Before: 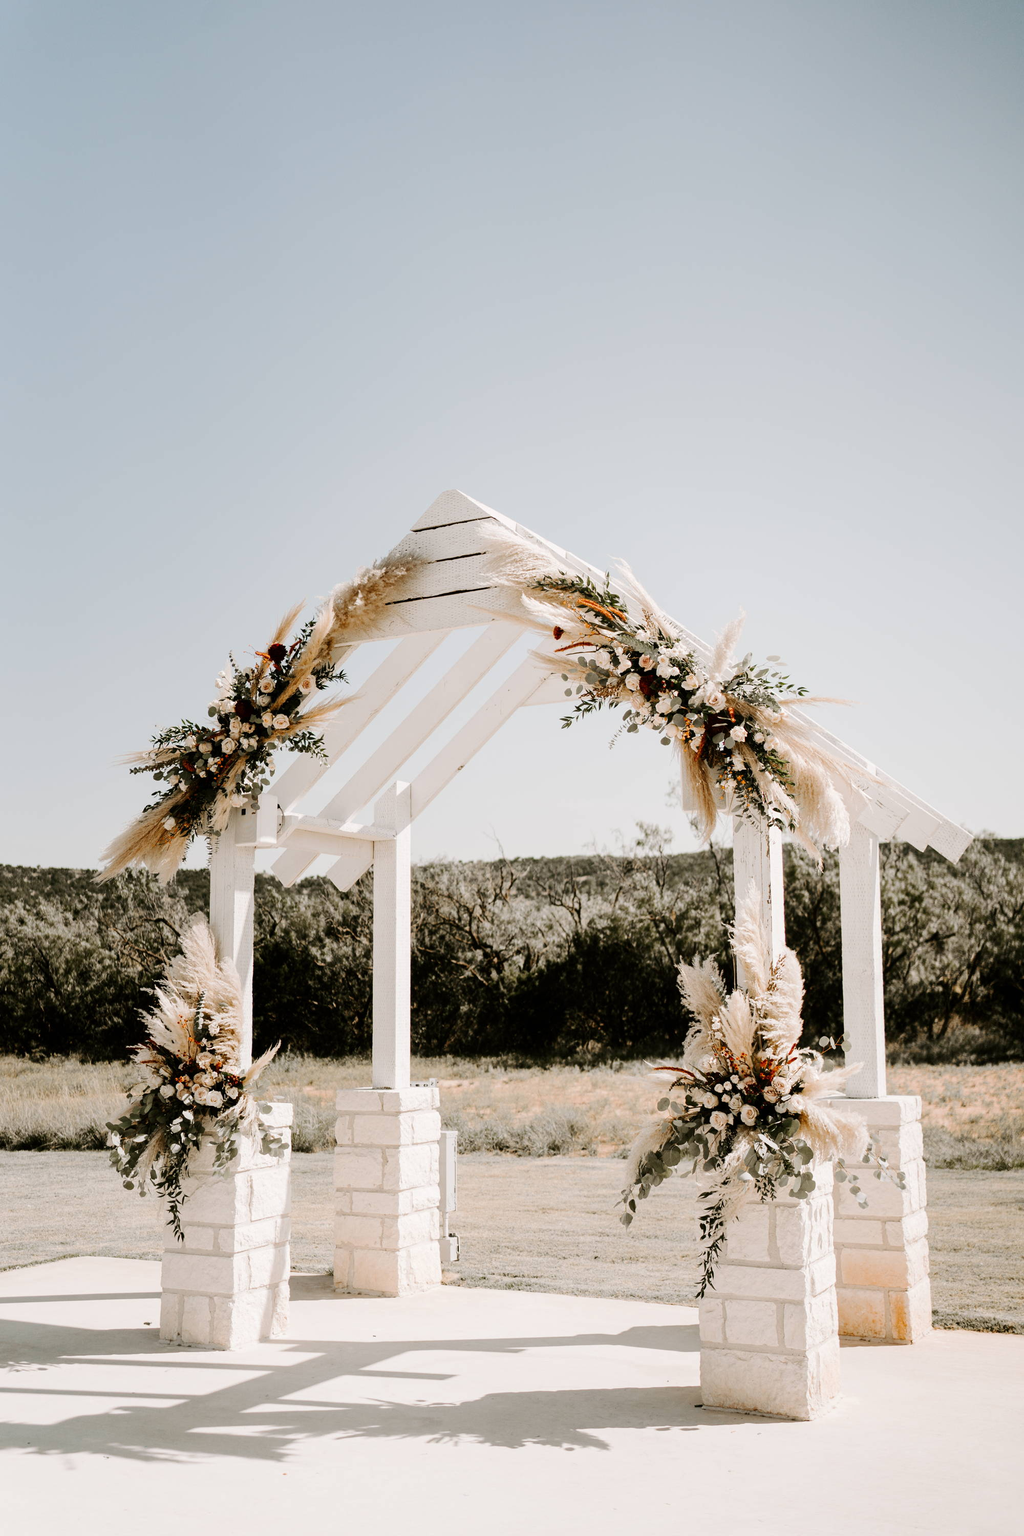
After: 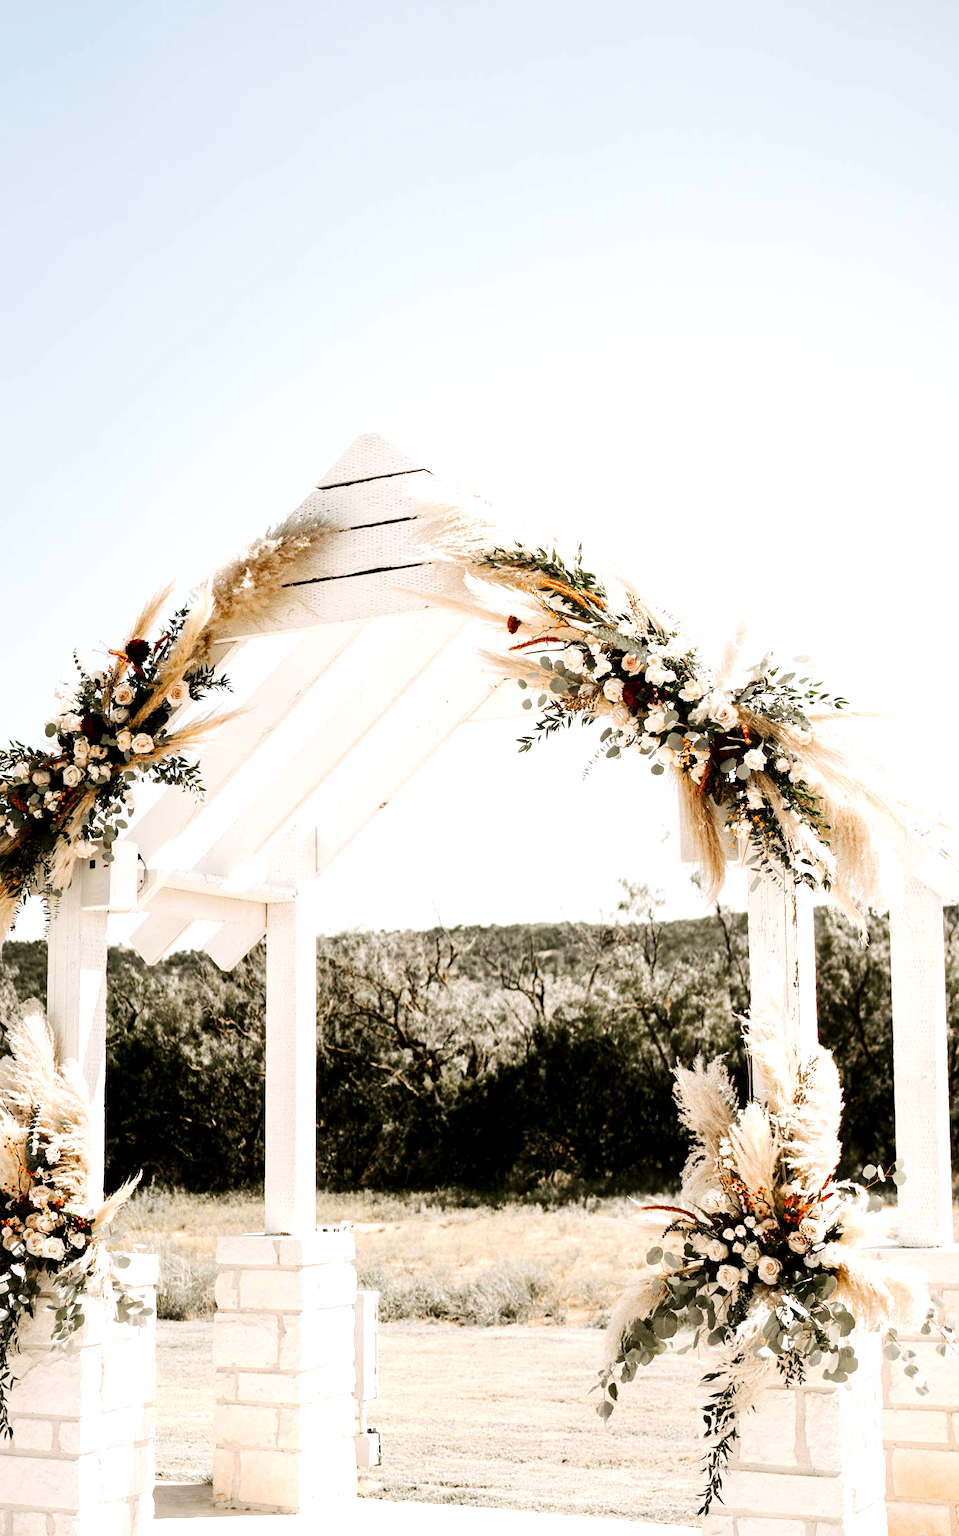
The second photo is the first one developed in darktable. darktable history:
crop and rotate: left 17.07%, top 10.853%, right 12.906%, bottom 14.42%
exposure: black level correction 0.001, exposure 0.674 EV, compensate highlight preservation false
